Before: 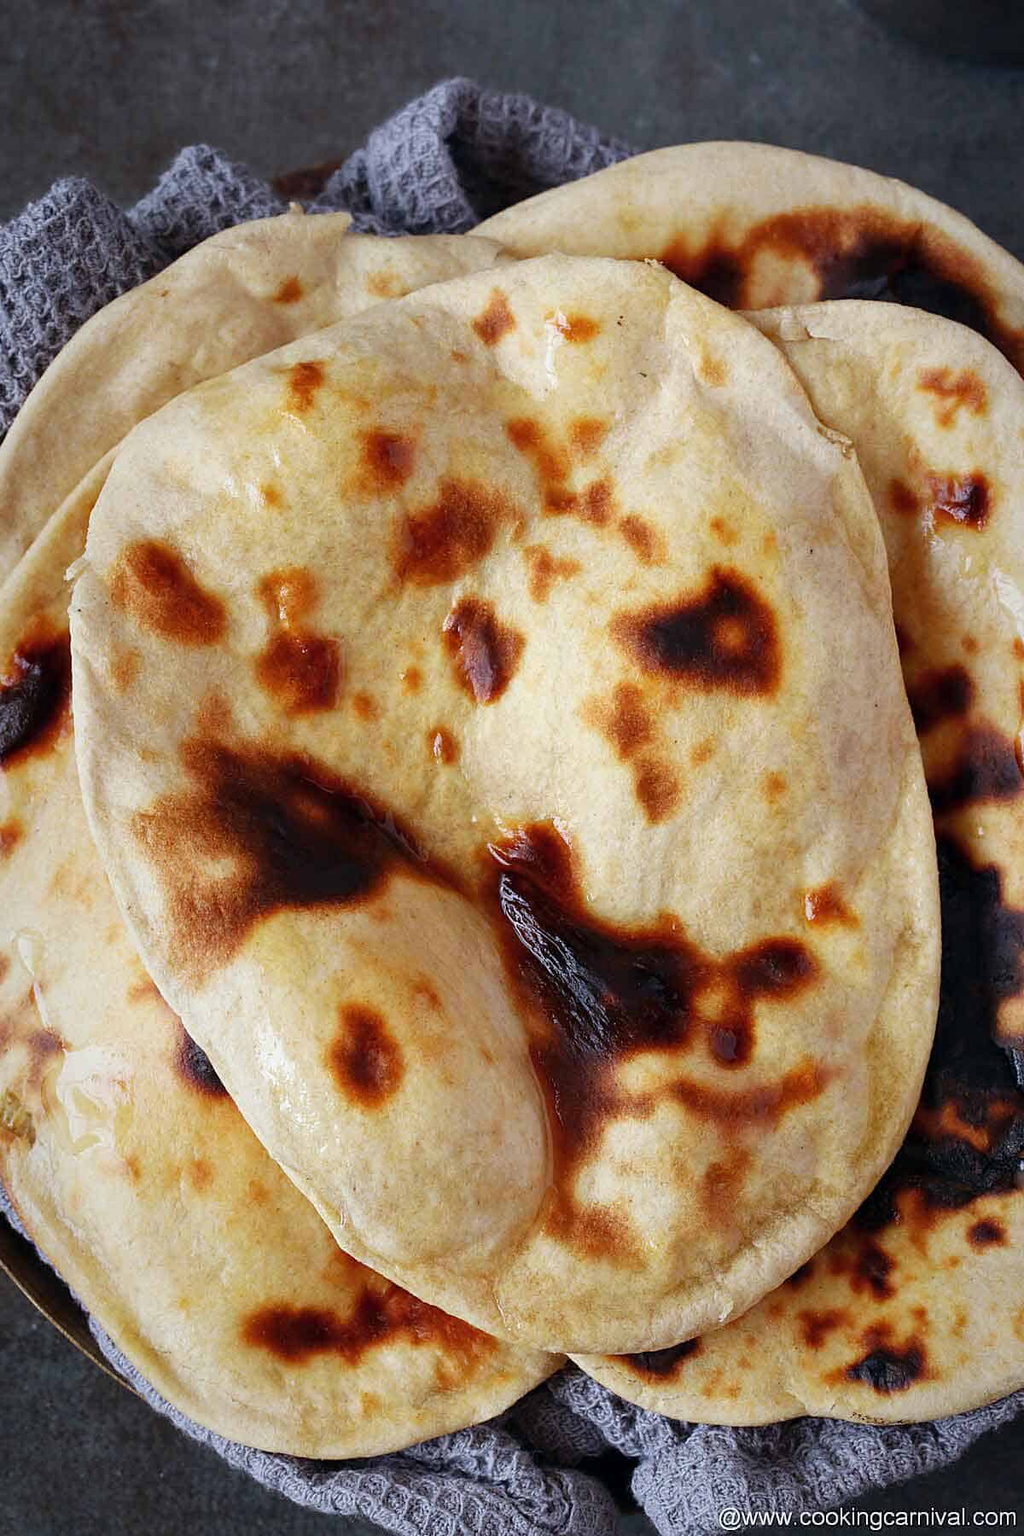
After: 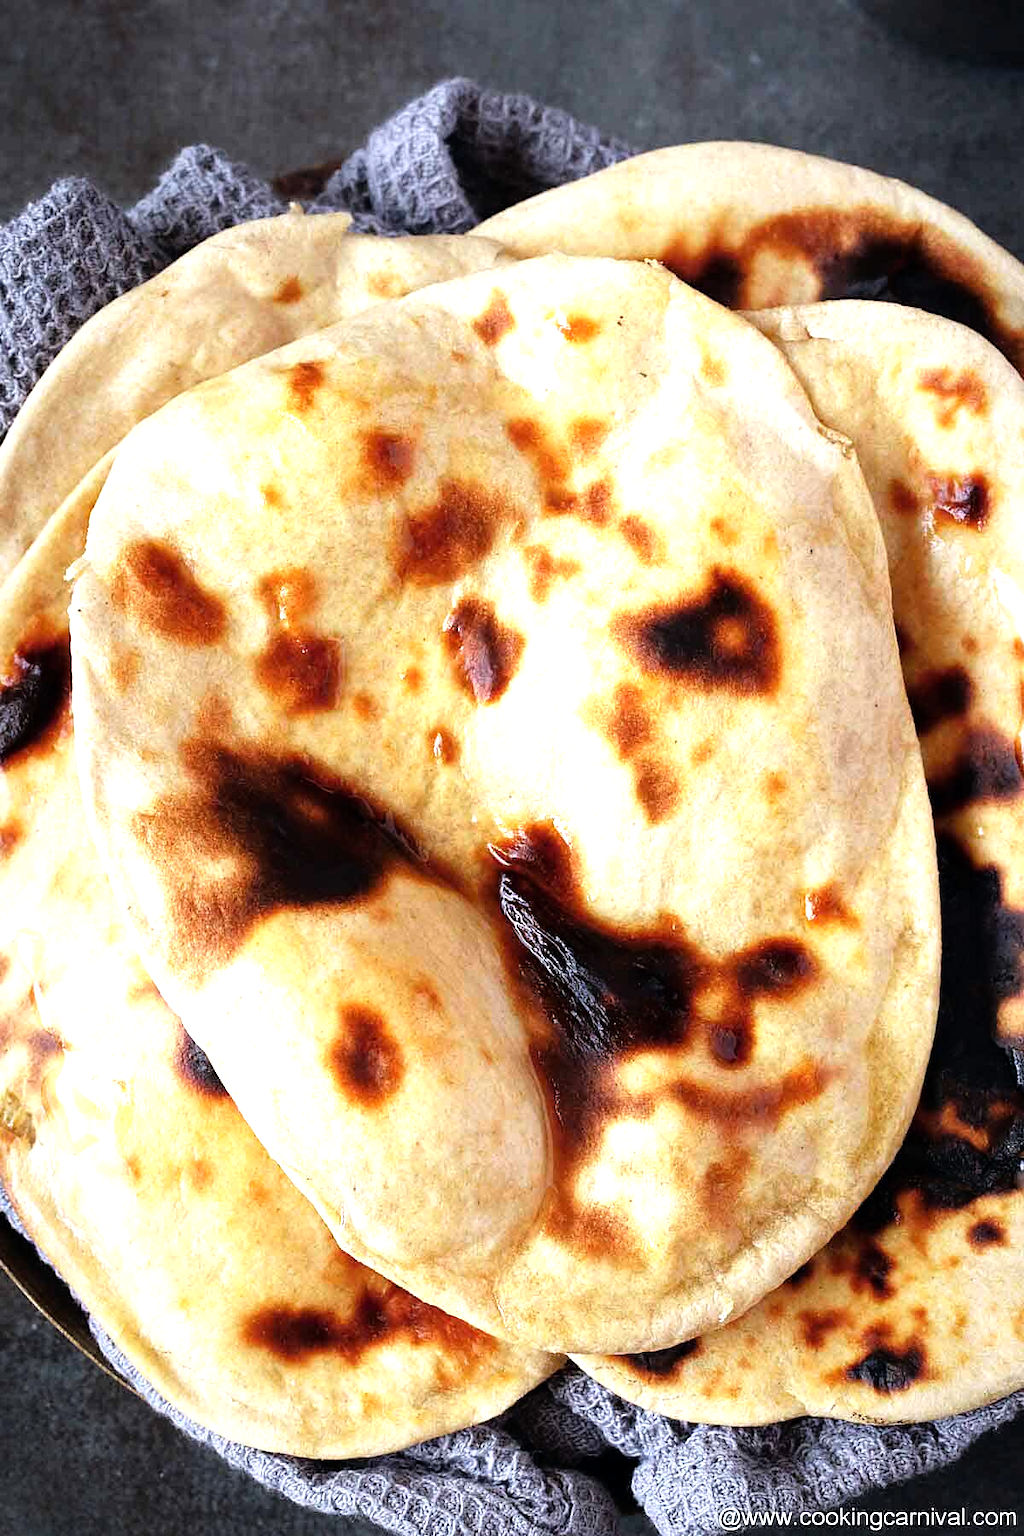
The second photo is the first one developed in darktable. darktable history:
tone equalizer: -8 EV -1.12 EV, -7 EV -0.988 EV, -6 EV -0.906 EV, -5 EV -0.604 EV, -3 EV 0.568 EV, -2 EV 0.865 EV, -1 EV 0.987 EV, +0 EV 1.08 EV
